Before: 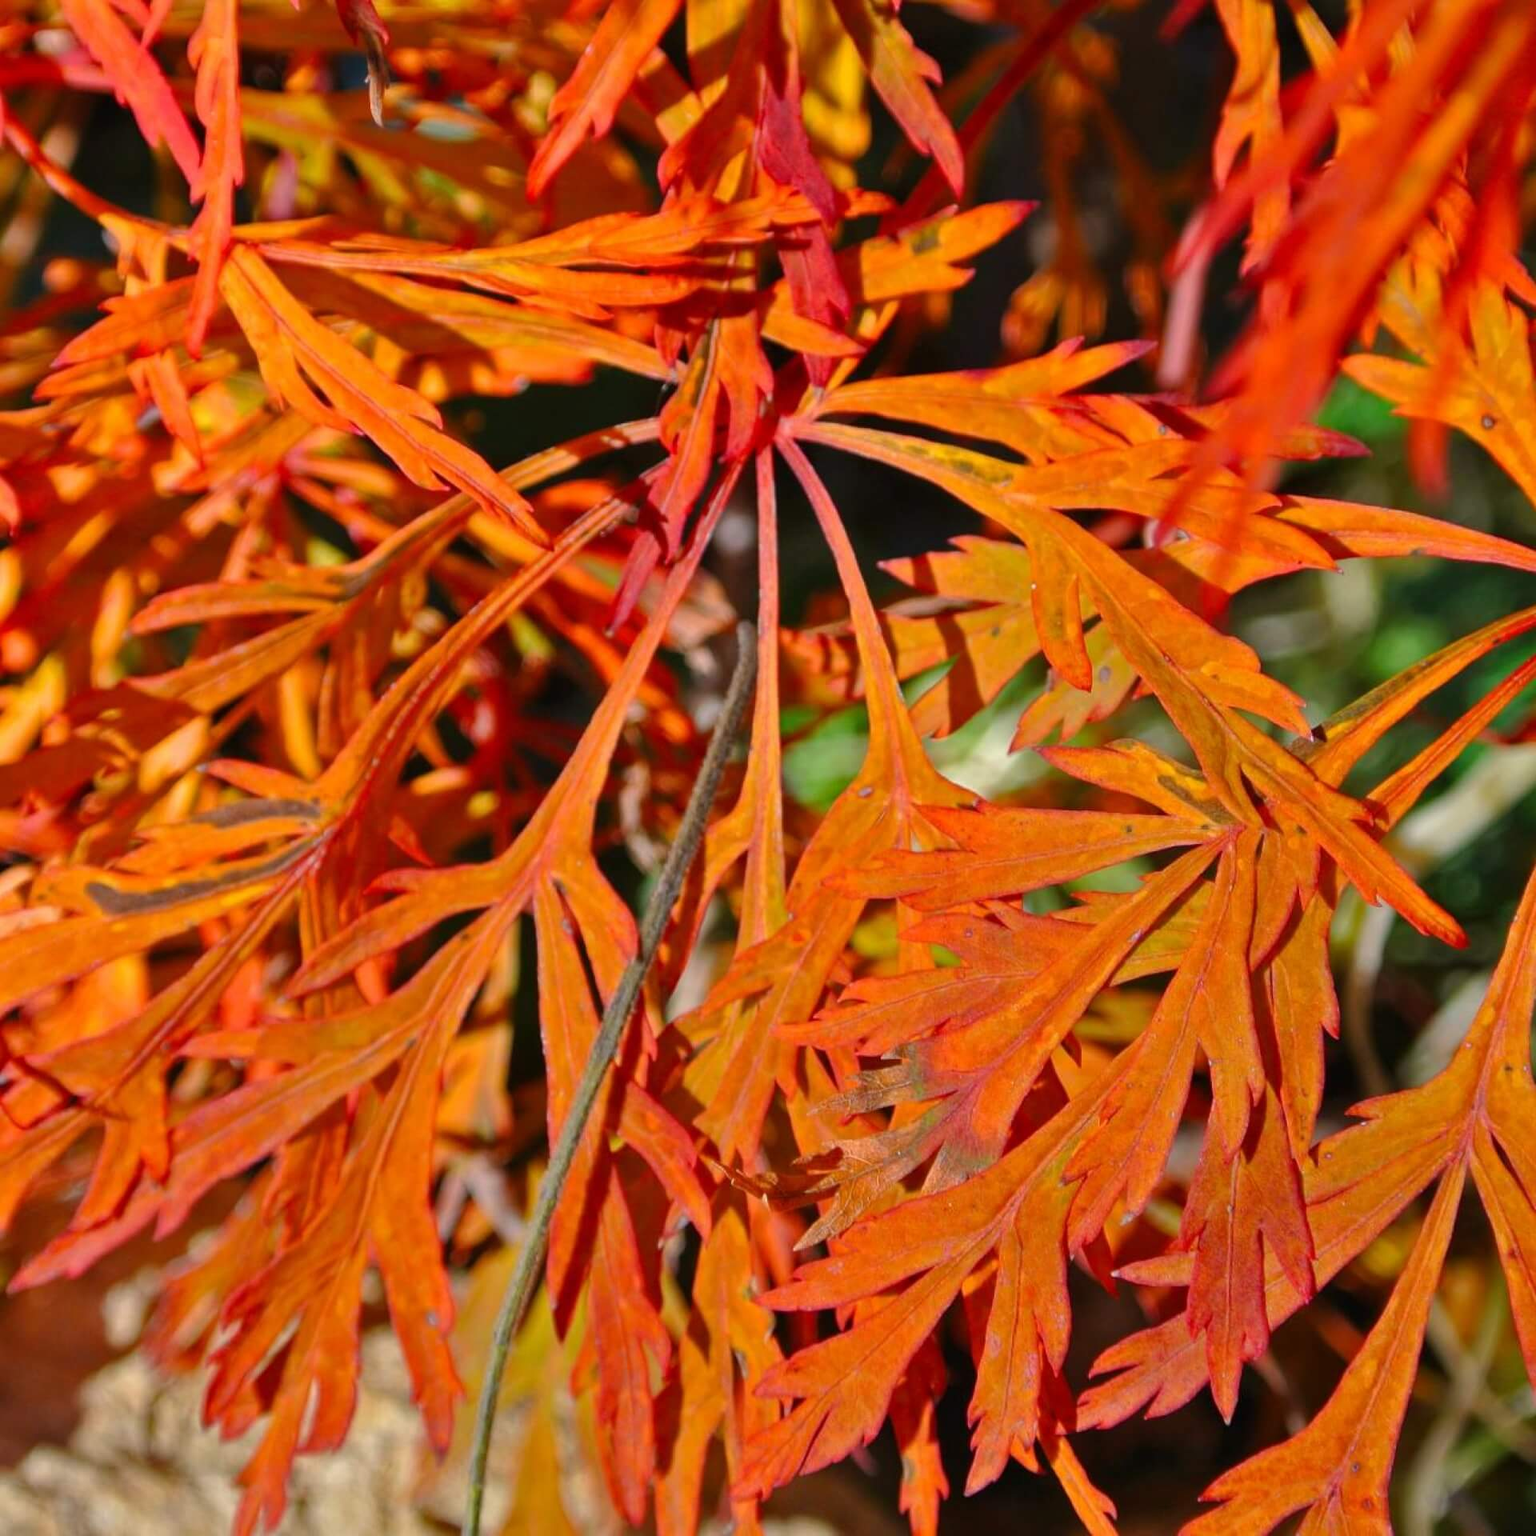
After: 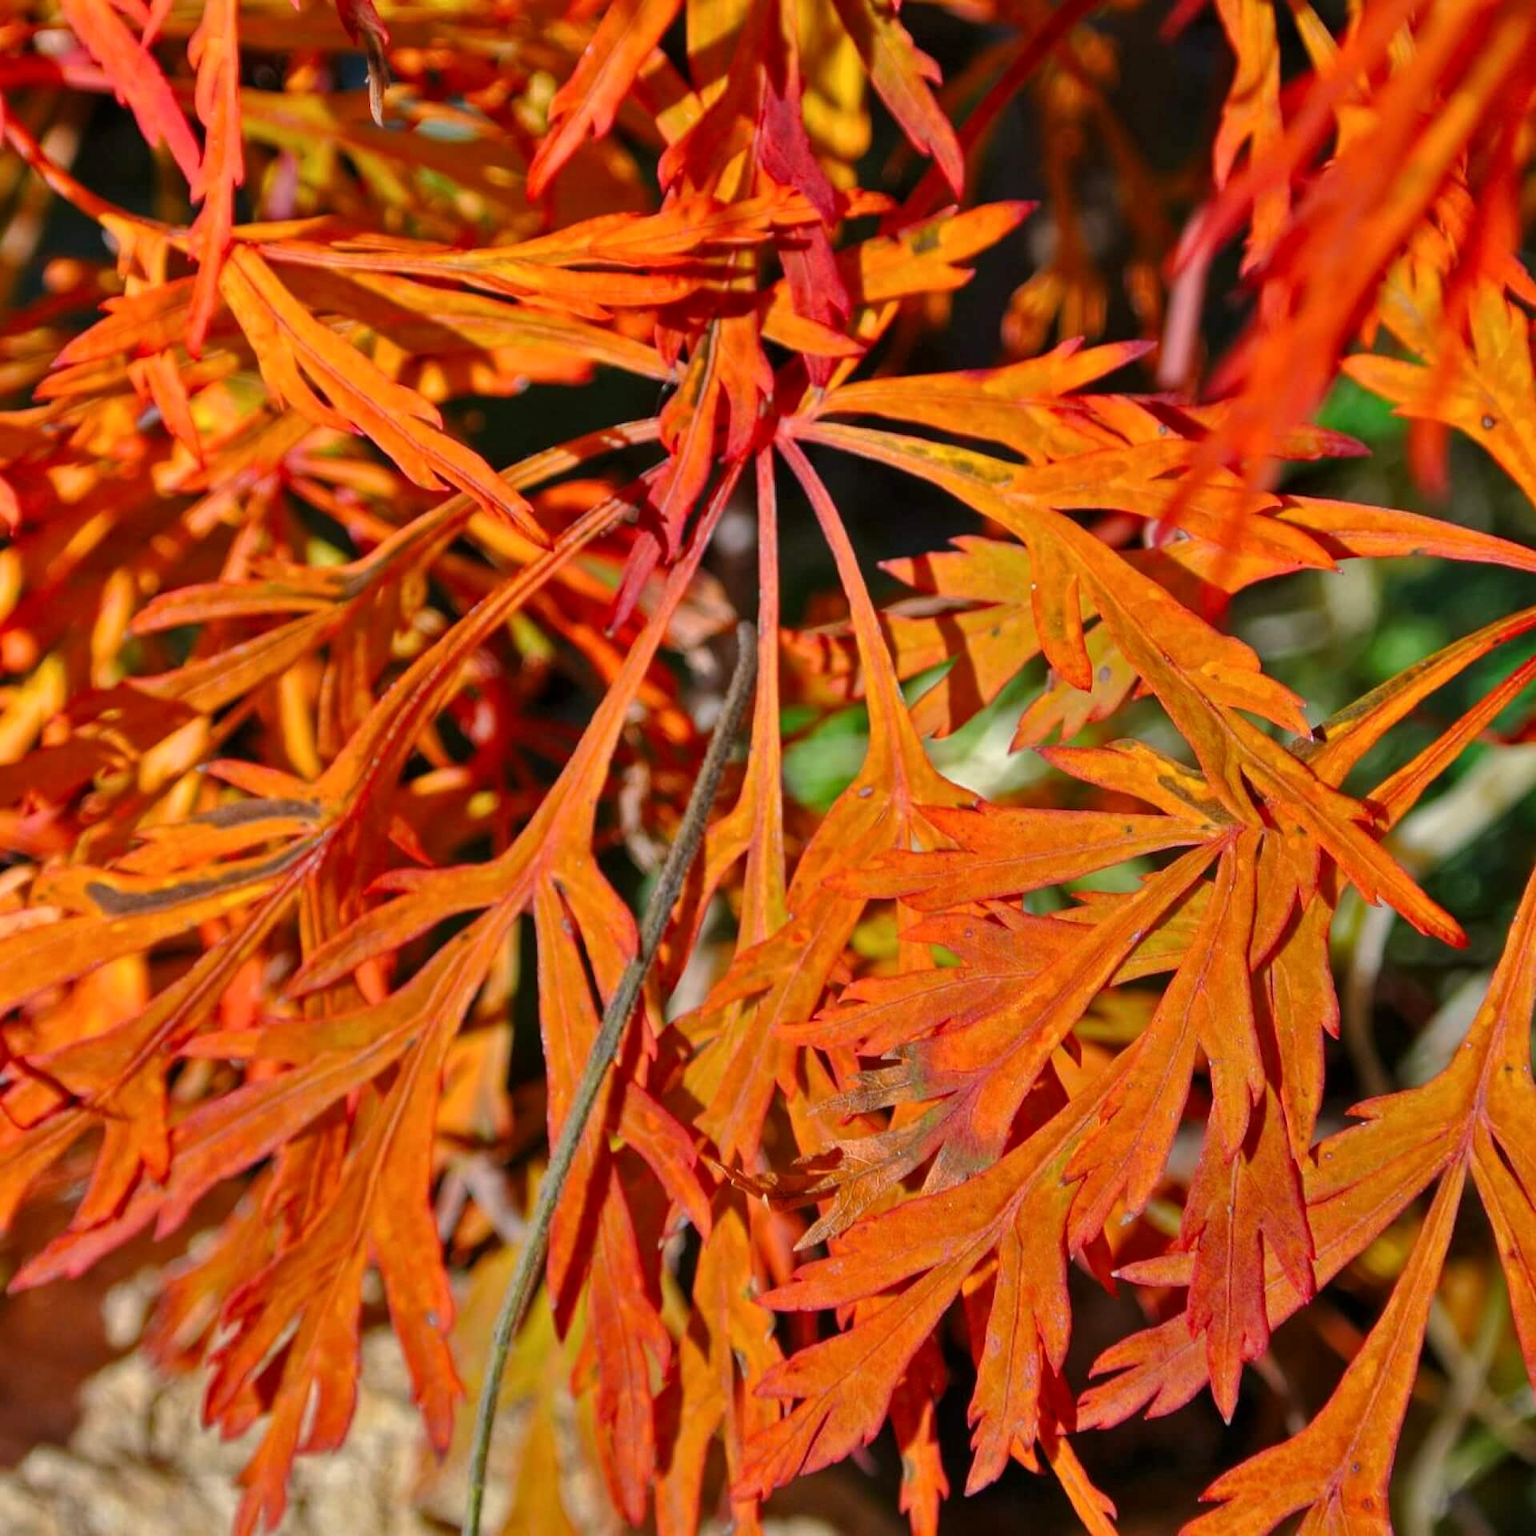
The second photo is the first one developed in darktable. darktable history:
local contrast: highlights 102%, shadows 101%, detail 119%, midtone range 0.2
